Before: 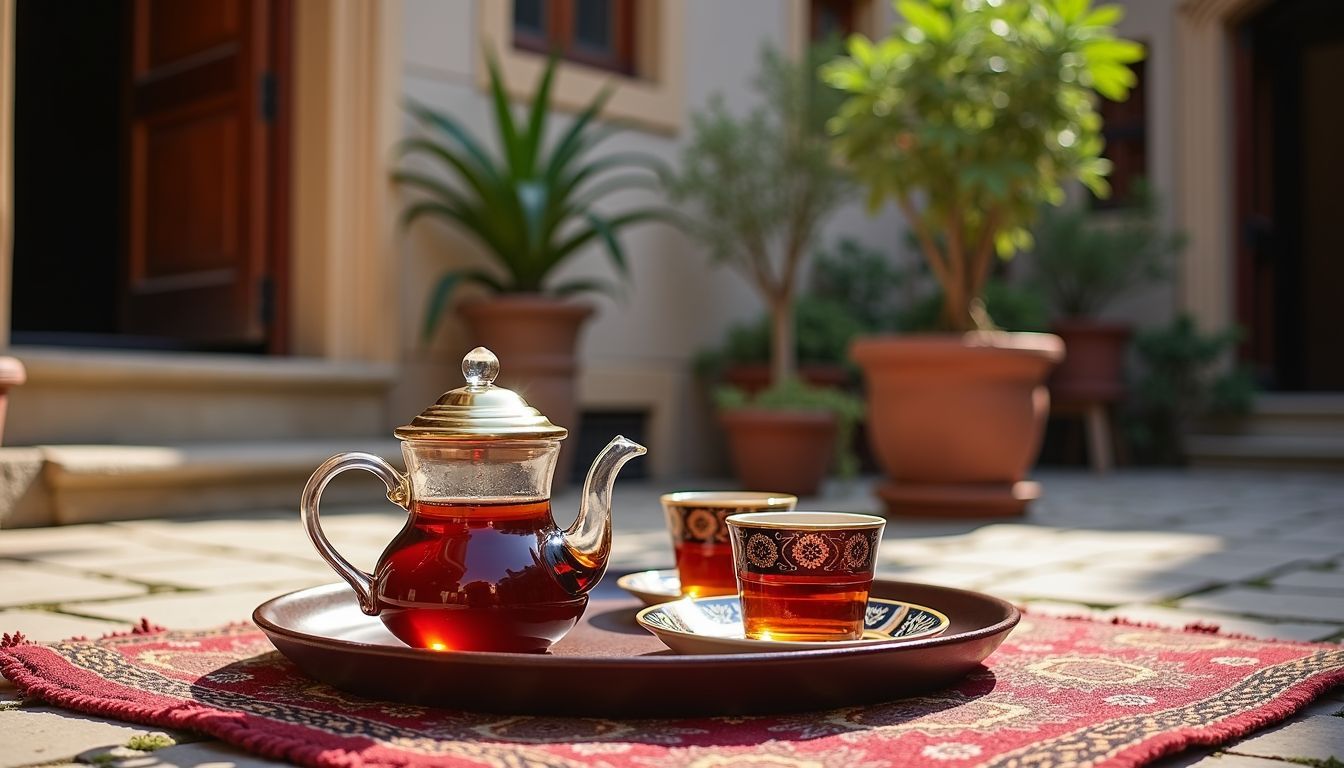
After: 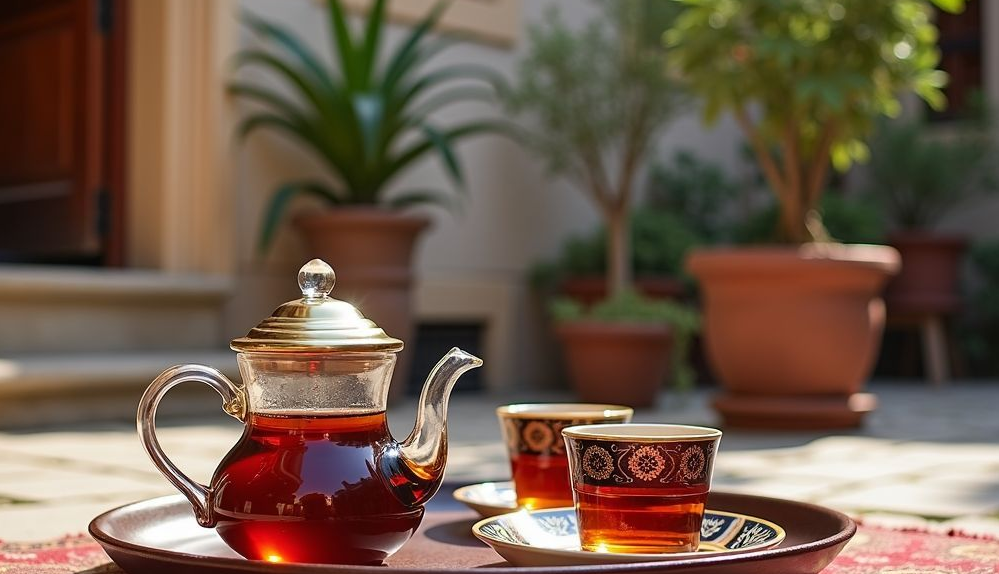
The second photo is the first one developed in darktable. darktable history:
crop and rotate: left 12.235%, top 11.49%, right 13.425%, bottom 13.72%
